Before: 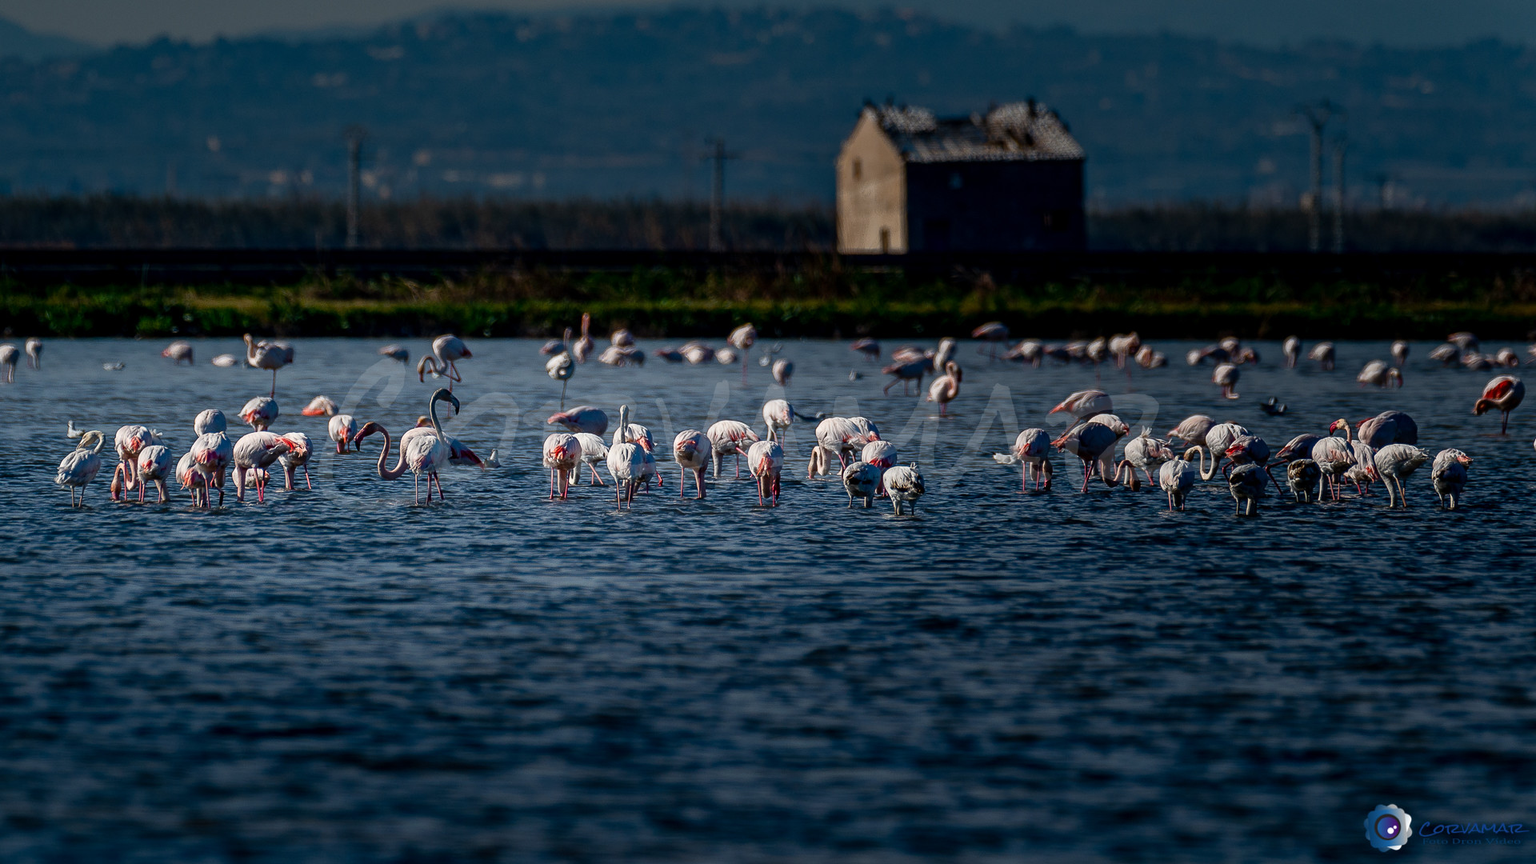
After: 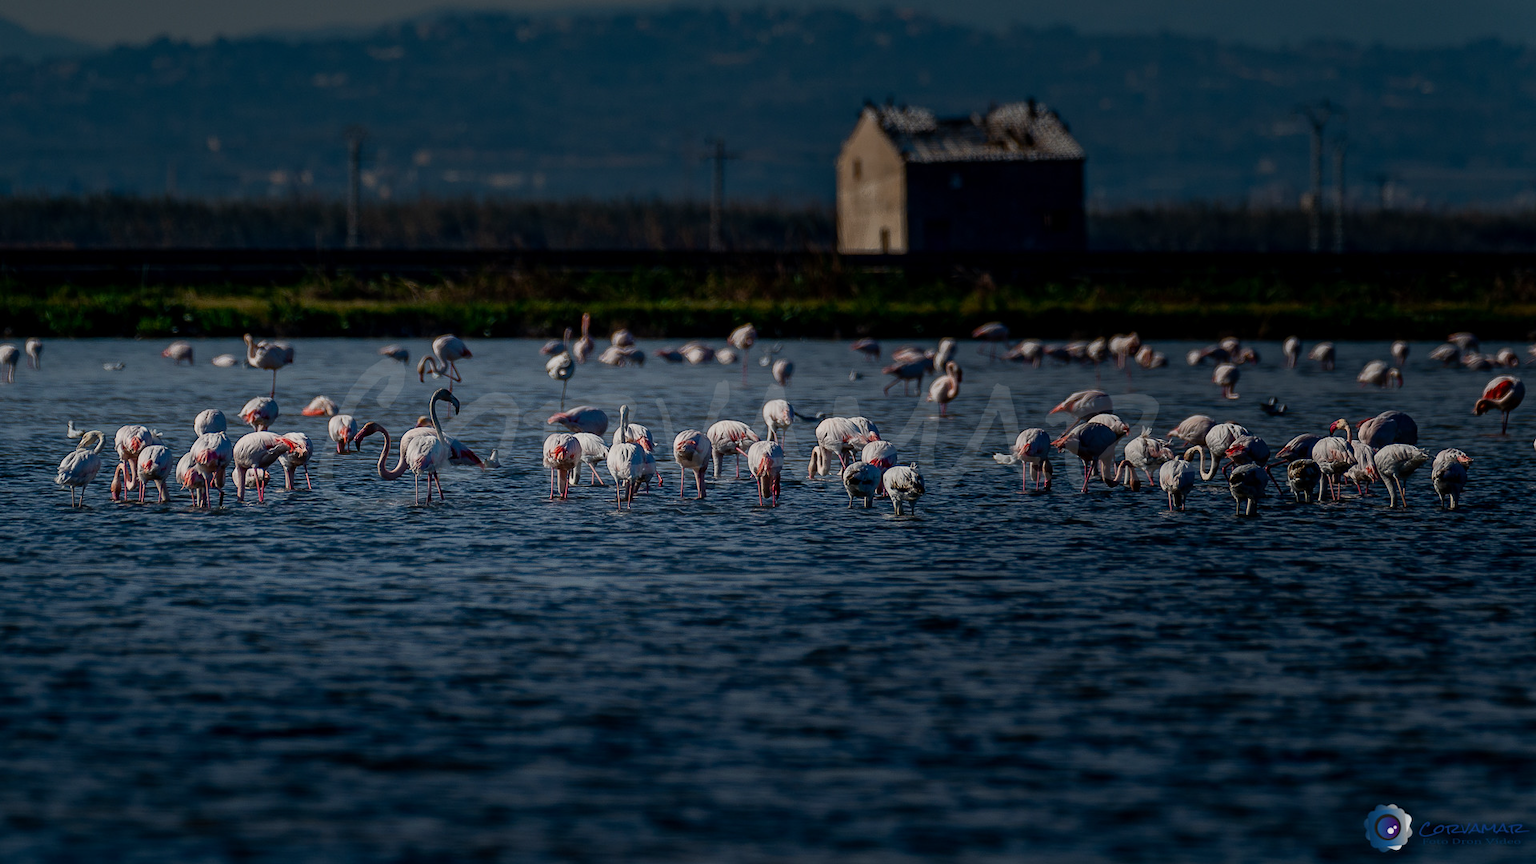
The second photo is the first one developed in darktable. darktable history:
exposure: exposure -0.489 EV, compensate highlight preservation false
